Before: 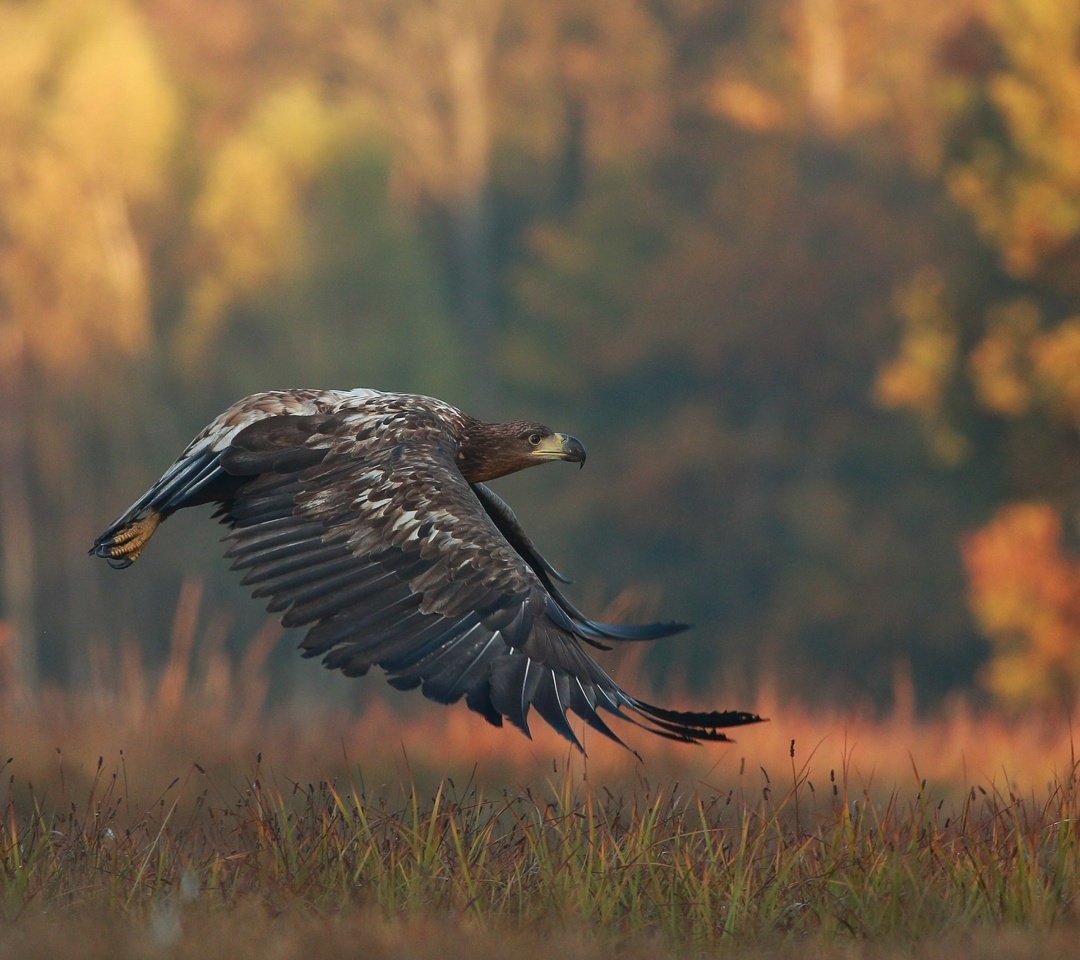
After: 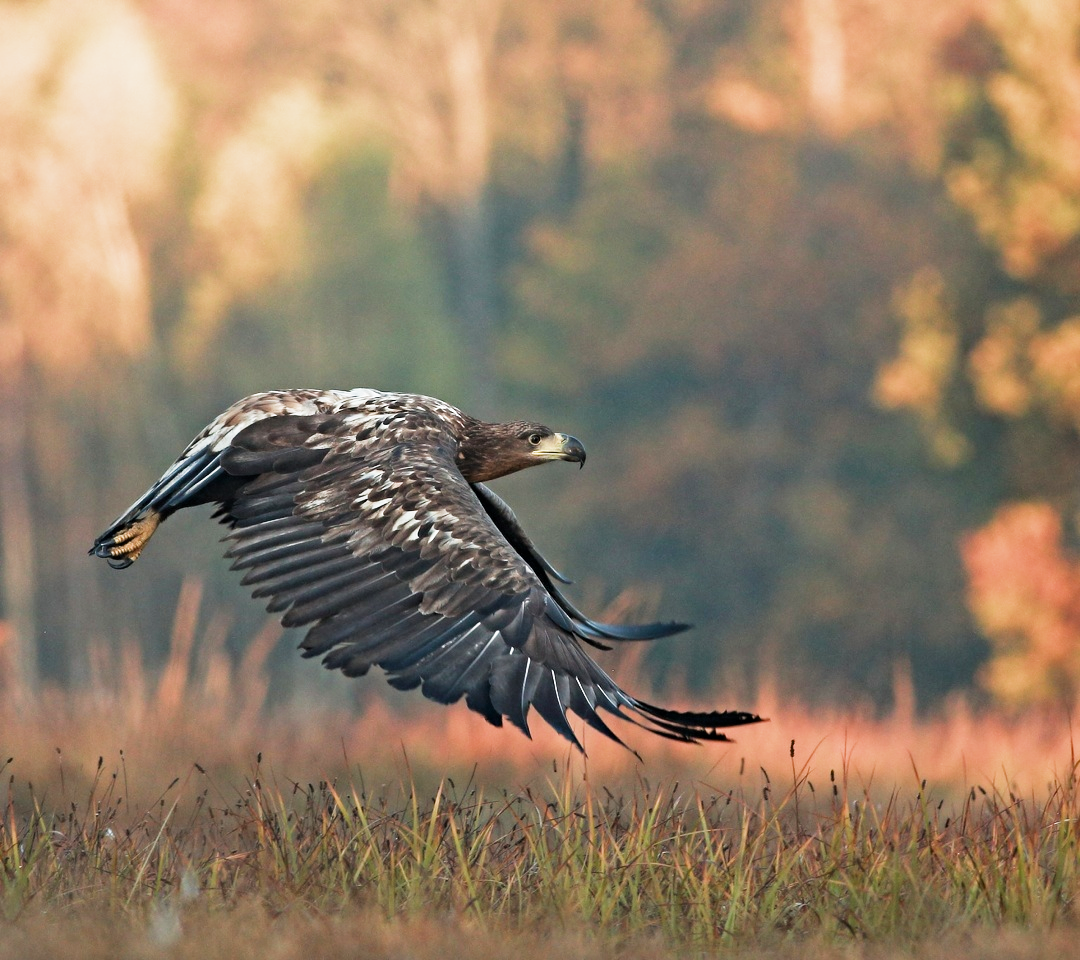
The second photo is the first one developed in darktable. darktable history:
filmic rgb: middle gray luminance 9.23%, black relative exposure -10.55 EV, white relative exposure 3.45 EV, threshold 6 EV, target black luminance 0%, hardness 5.98, latitude 59.69%, contrast 1.087, highlights saturation mix 5%, shadows ↔ highlights balance 29.23%, add noise in highlights 0, color science v3 (2019), use custom middle-gray values true, iterations of high-quality reconstruction 0, contrast in highlights soft, enable highlight reconstruction true
contrast equalizer: y [[0.5, 0.5, 0.501, 0.63, 0.504, 0.5], [0.5 ×6], [0.5 ×6], [0 ×6], [0 ×6]]
